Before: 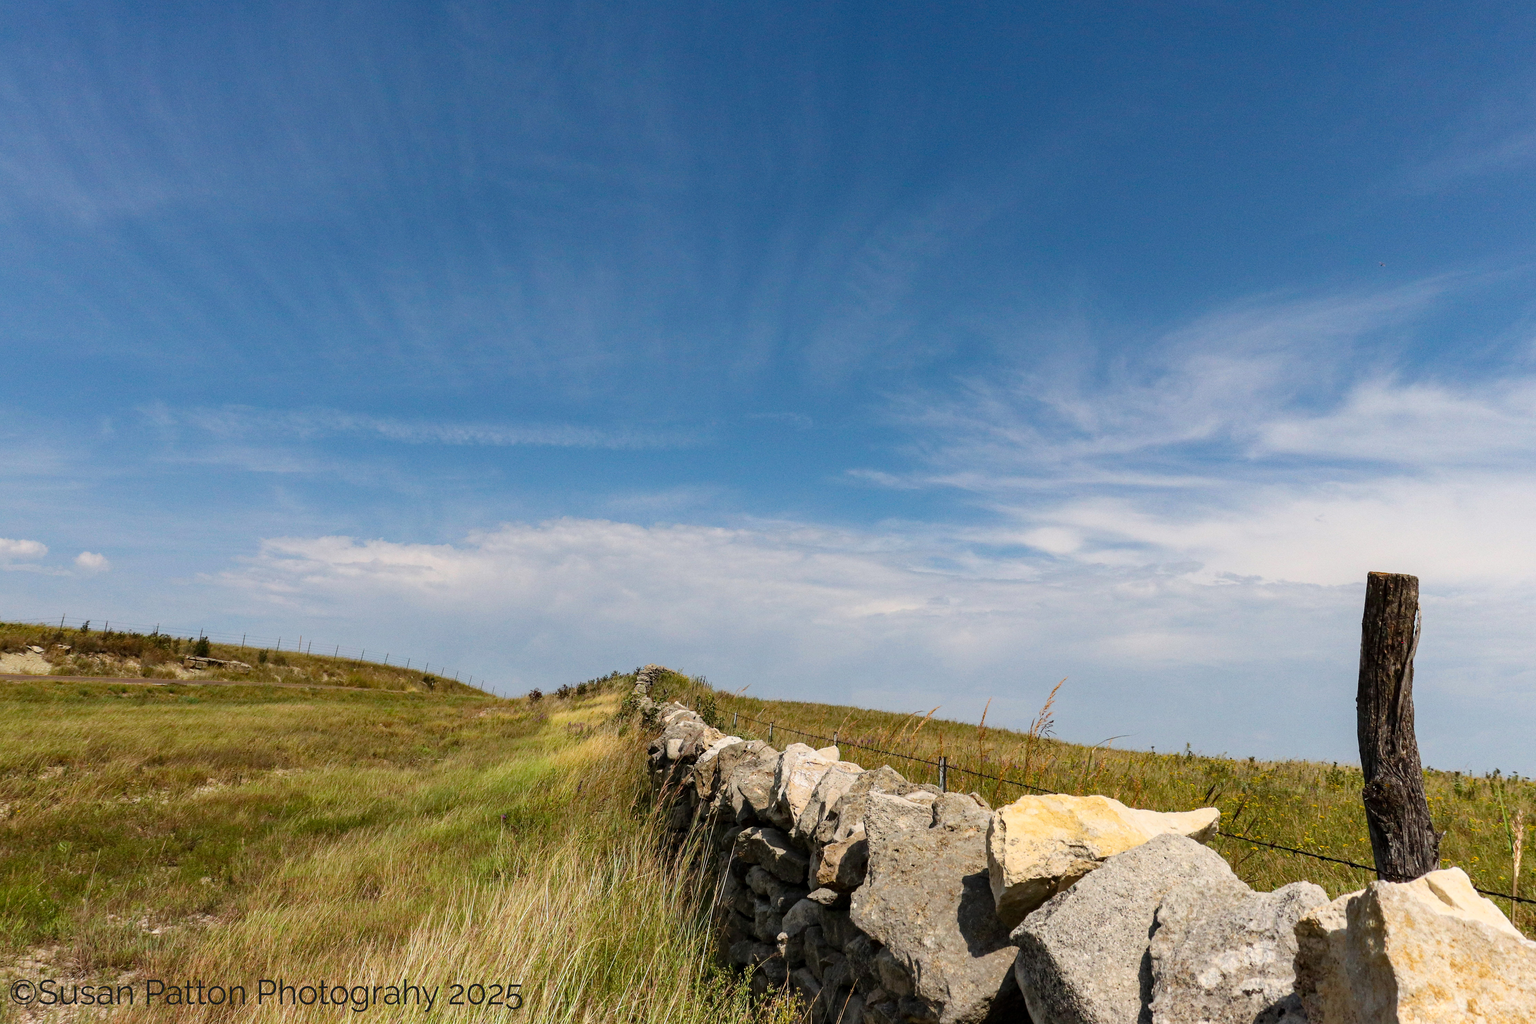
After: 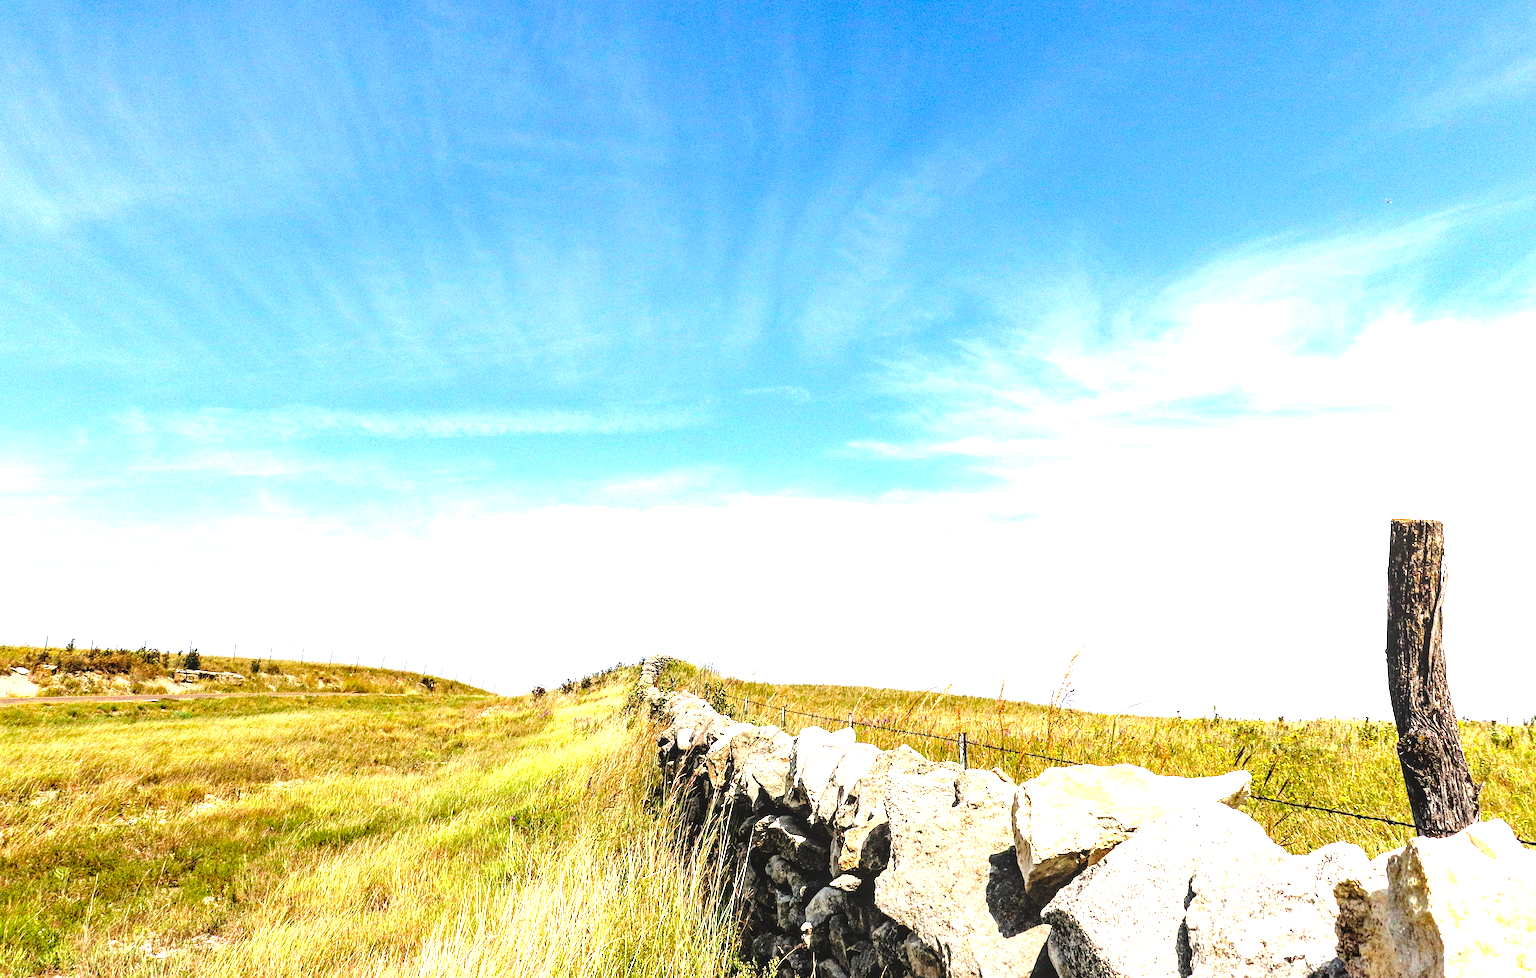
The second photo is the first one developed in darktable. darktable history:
exposure: black level correction 0, exposure 1.9 EV, compensate highlight preservation false
base curve: curves: ch0 [(0, 0) (0.073, 0.04) (0.157, 0.139) (0.492, 0.492) (0.758, 0.758) (1, 1)], preserve colors none
rotate and perspective: rotation -3°, crop left 0.031, crop right 0.968, crop top 0.07, crop bottom 0.93
local contrast: detail 130%
sharpen: radius 2.529, amount 0.323
tone curve: curves: ch0 [(0, 0.019) (0.11, 0.036) (0.259, 0.214) (0.378, 0.365) (0.499, 0.529) (1, 1)], color space Lab, linked channels, preserve colors none
